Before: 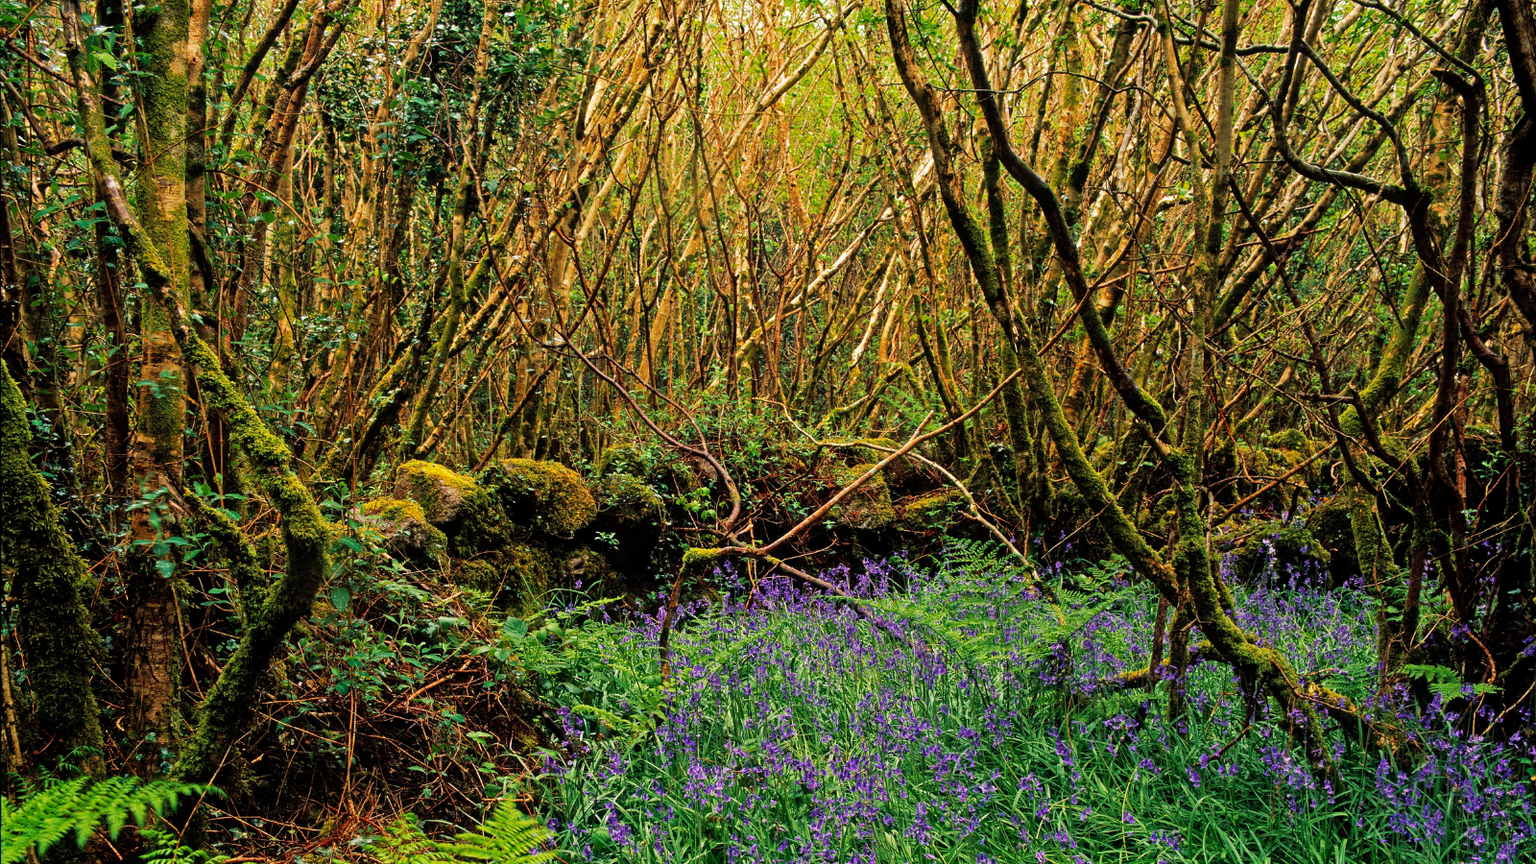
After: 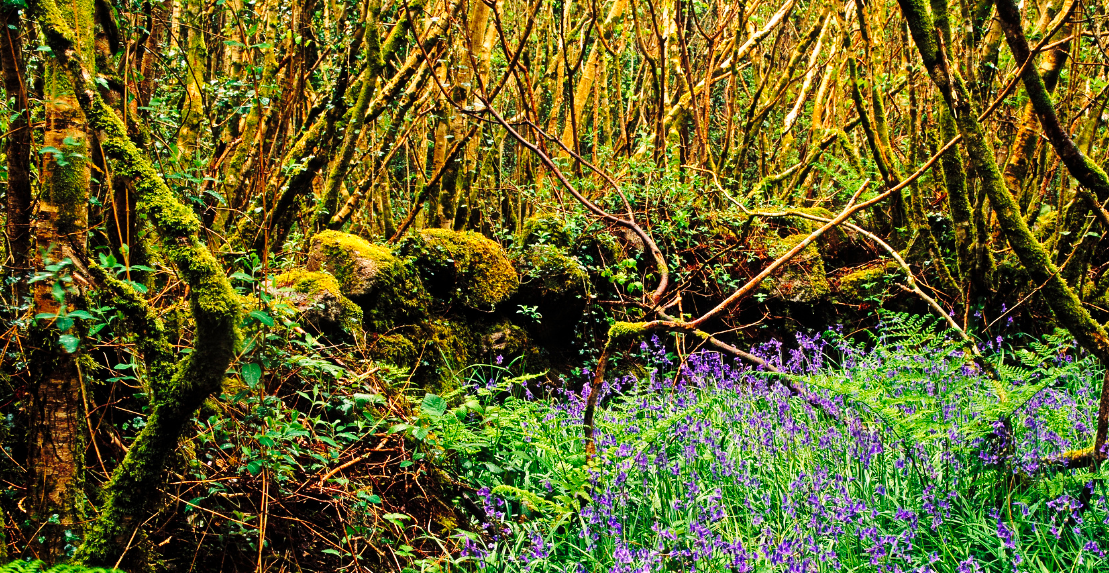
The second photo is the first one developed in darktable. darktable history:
base curve: curves: ch0 [(0, 0) (0.036, 0.037) (0.121, 0.228) (0.46, 0.76) (0.859, 0.983) (1, 1)], preserve colors none
crop: left 6.488%, top 27.668%, right 24.183%, bottom 8.656%
